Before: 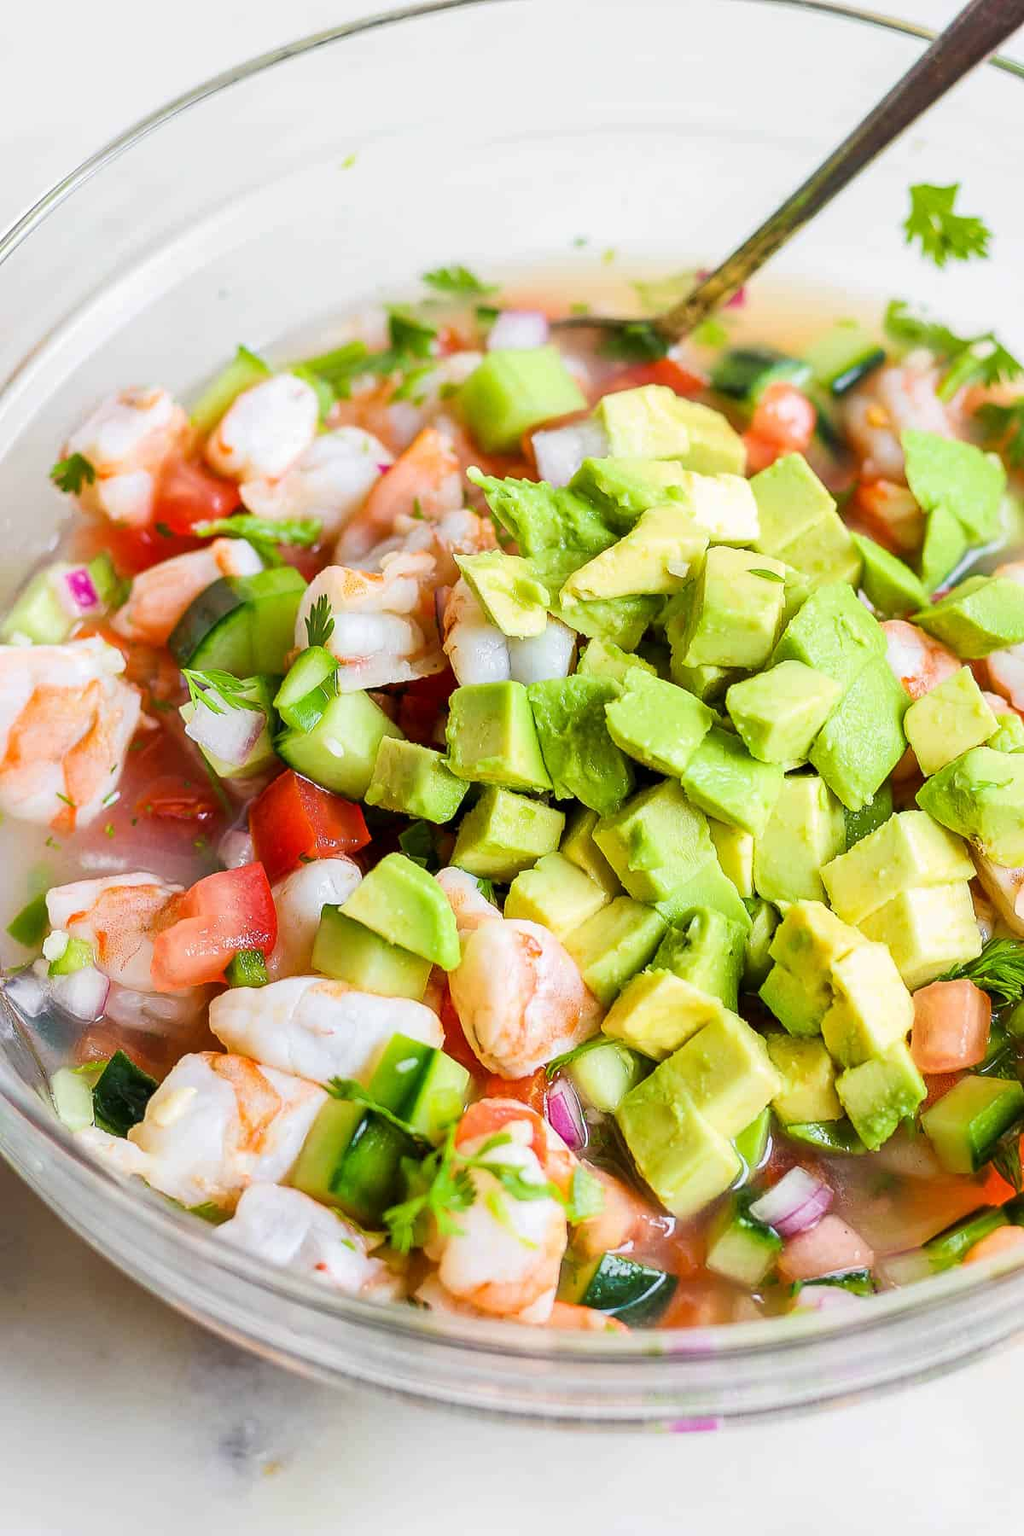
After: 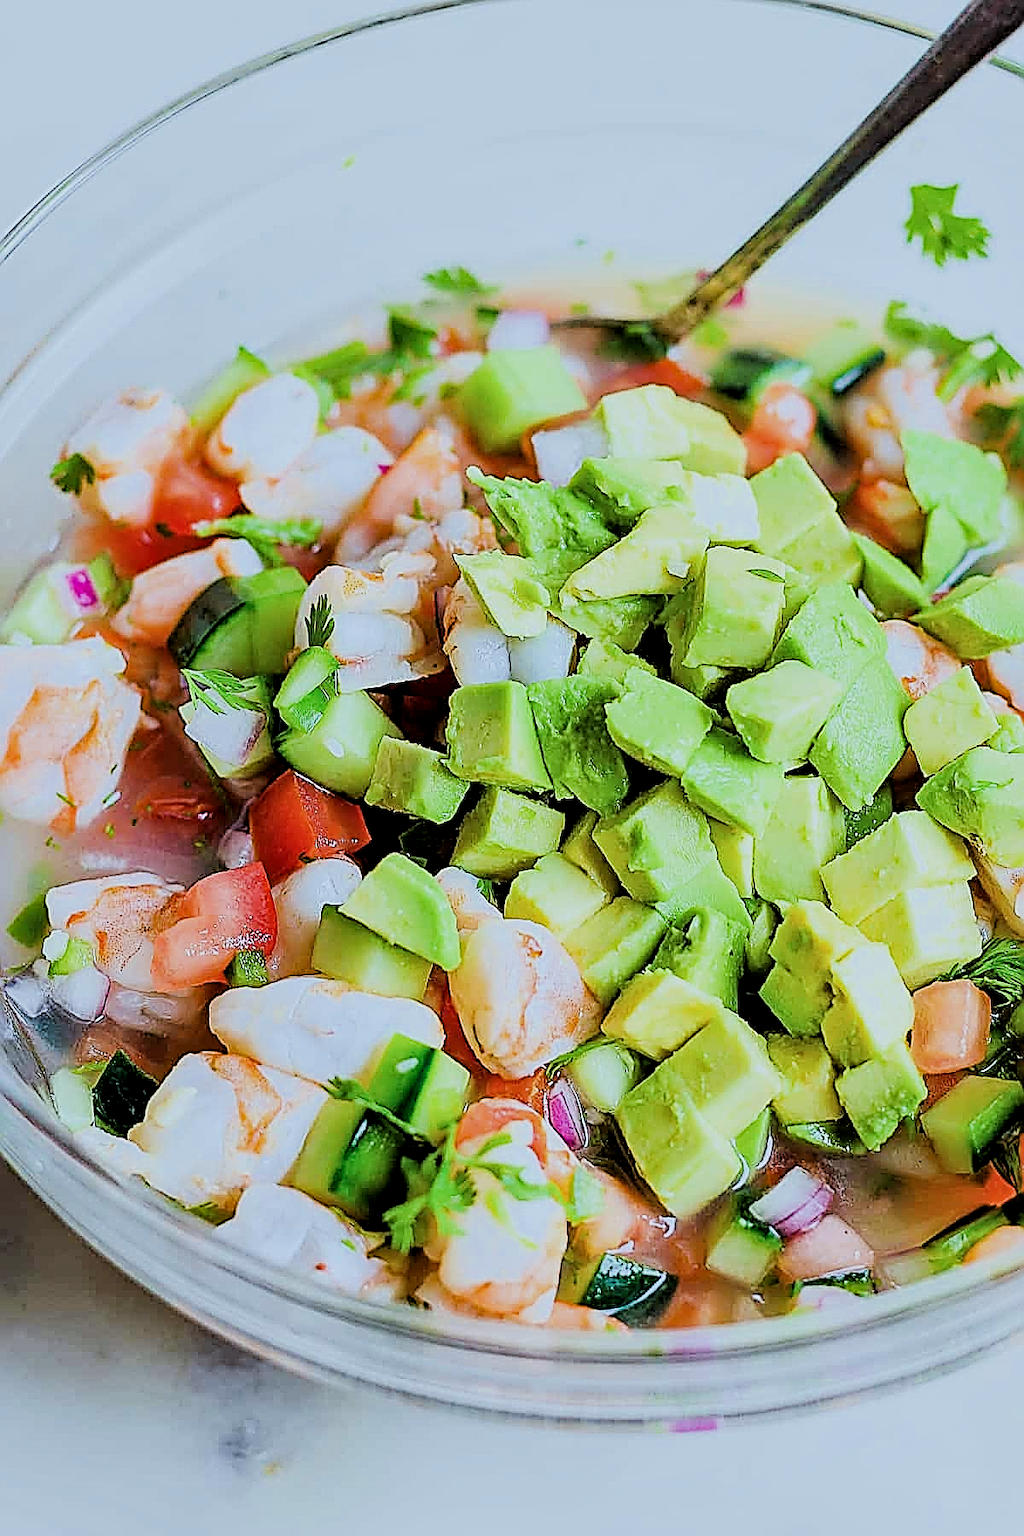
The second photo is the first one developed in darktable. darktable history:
filmic rgb: black relative exposure -4.24 EV, white relative exposure 5.12 EV, hardness 2.06, contrast 1.165, iterations of high-quality reconstruction 0
local contrast: mode bilateral grid, contrast 20, coarseness 50, detail 120%, midtone range 0.2
sharpen: amount 1.992
color calibration: gray › normalize channels true, x 0.383, y 0.372, temperature 3911.37 K, gamut compression 0.005
exposure: exposure -0.318 EV, compensate highlight preservation false
haze removal: compatibility mode true, adaptive false
tone equalizer: -8 EV -0.398 EV, -7 EV -0.375 EV, -6 EV -0.338 EV, -5 EV -0.186 EV, -3 EV 0.243 EV, -2 EV 0.319 EV, -1 EV 0.369 EV, +0 EV 0.405 EV
